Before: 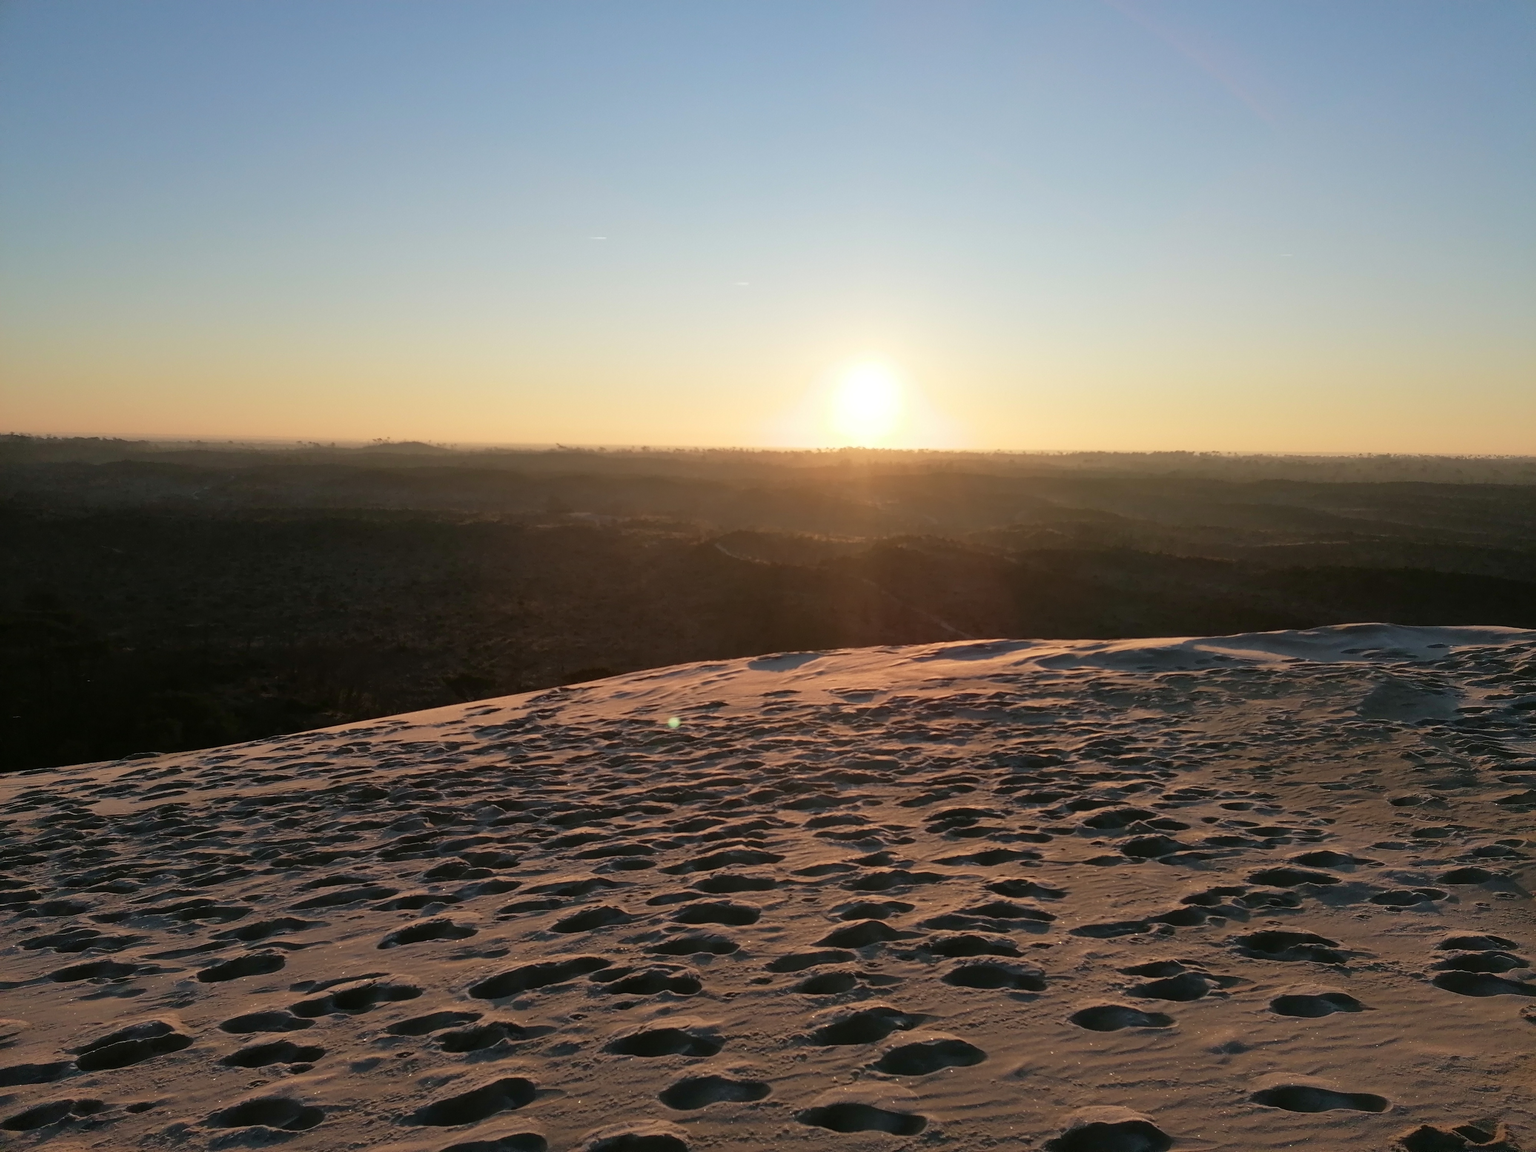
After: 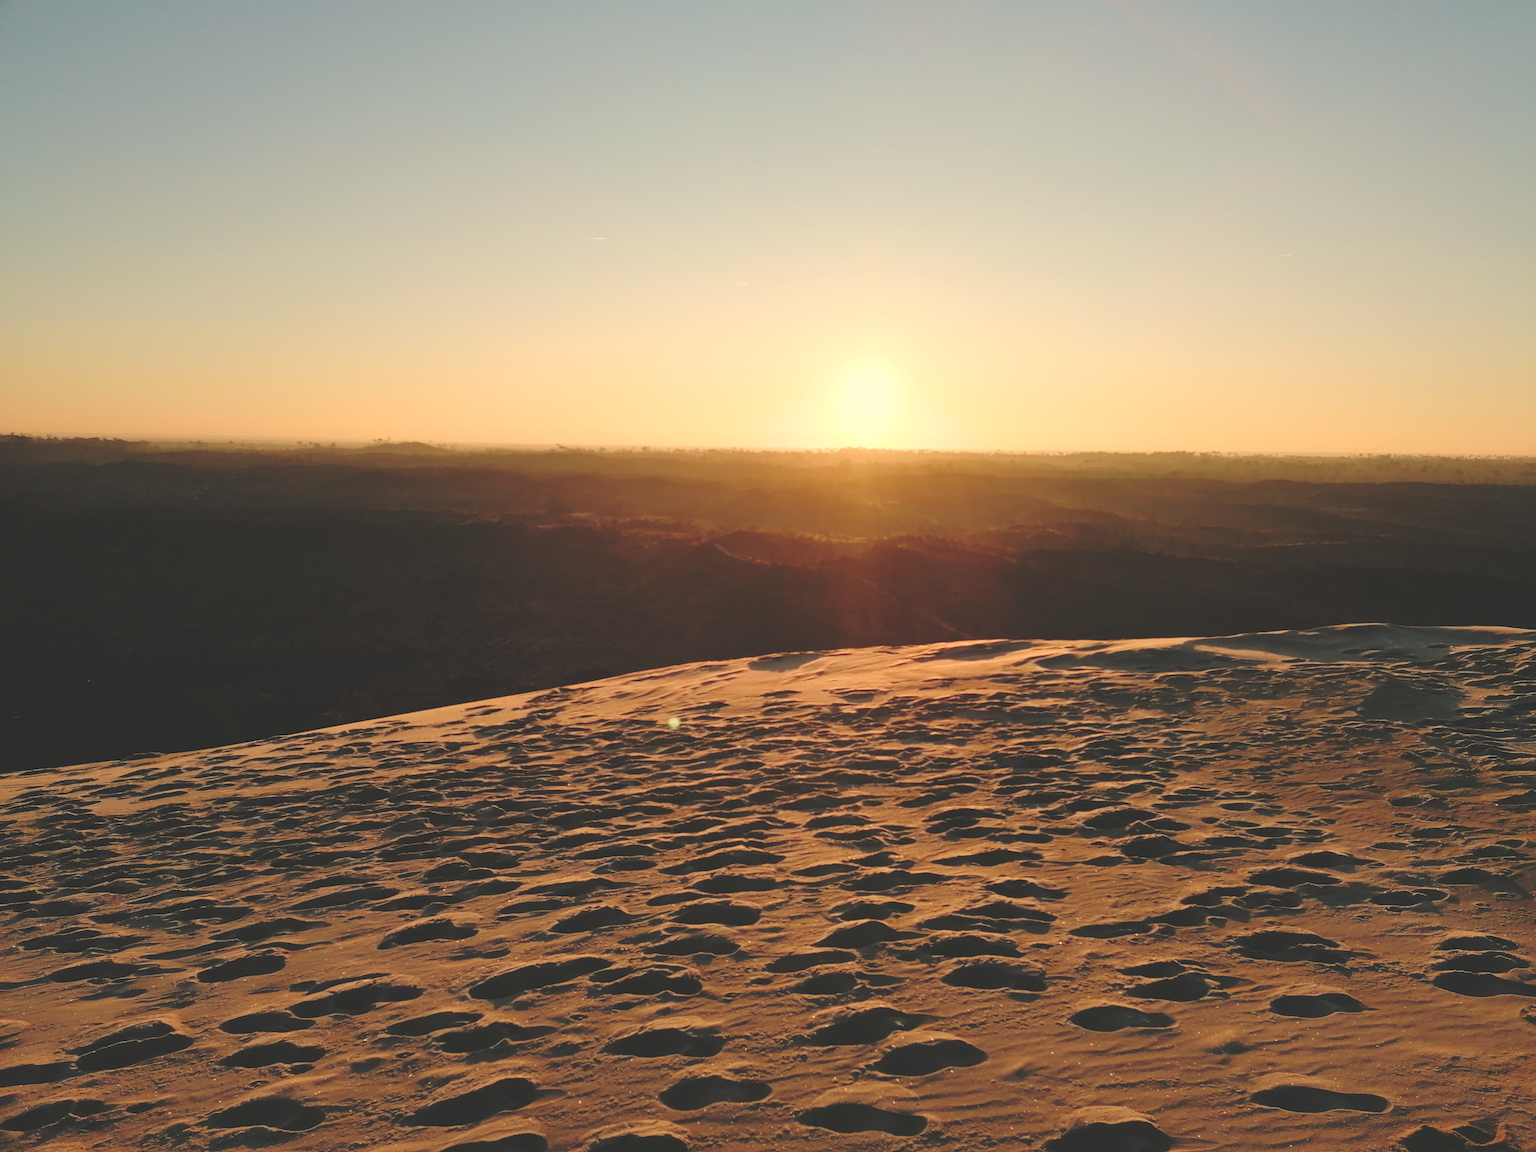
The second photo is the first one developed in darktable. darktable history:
base curve: curves: ch0 [(0, 0.024) (0.055, 0.065) (0.121, 0.166) (0.236, 0.319) (0.693, 0.726) (1, 1)], preserve colors none
white balance: red 1.138, green 0.996, blue 0.812
